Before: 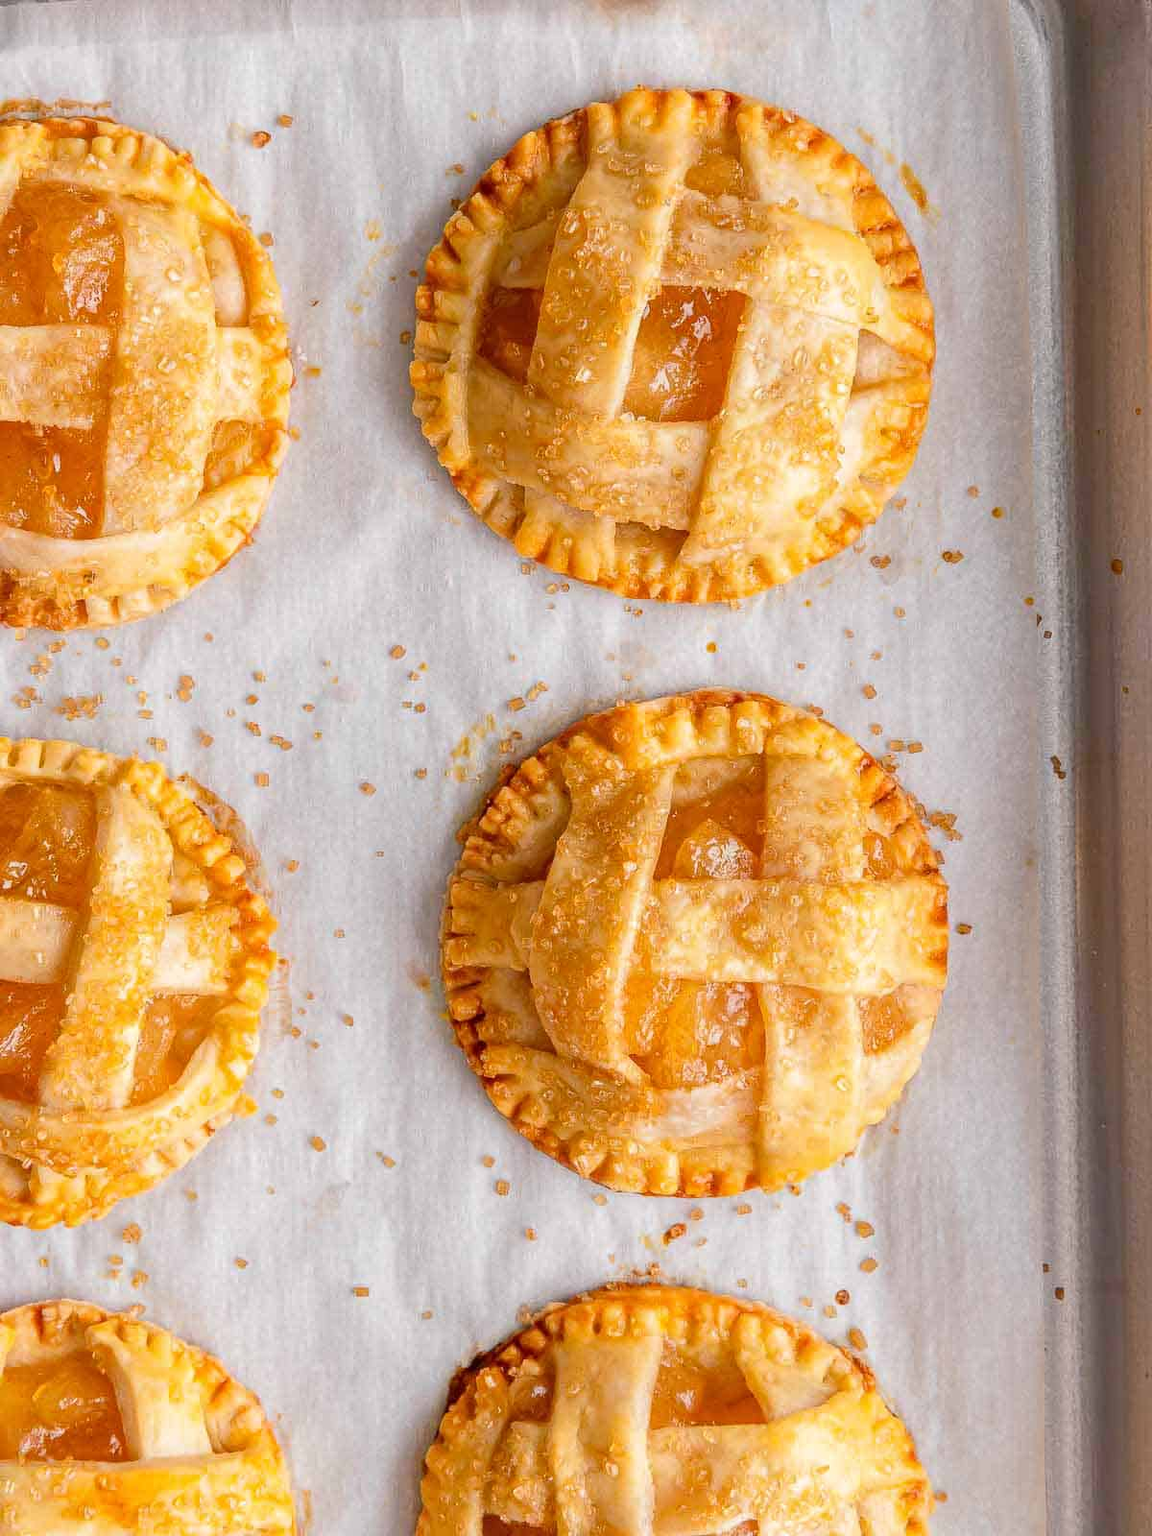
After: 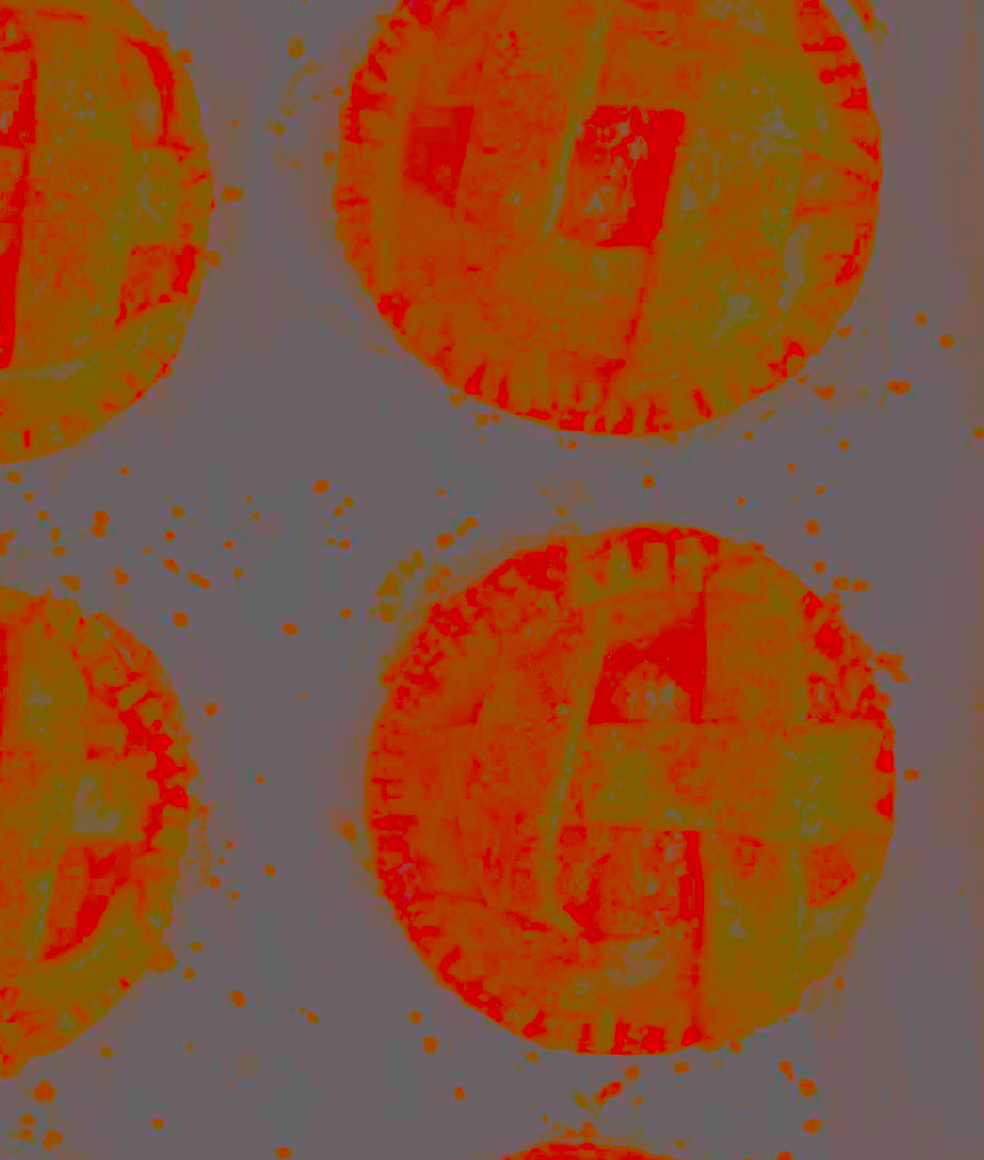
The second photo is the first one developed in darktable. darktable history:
shadows and highlights: shadows 59.39, highlights -60.54, soften with gaussian
crop: left 7.831%, top 12.065%, right 10.109%, bottom 15.427%
contrast brightness saturation: contrast -0.982, brightness -0.174, saturation 0.76
tone equalizer: -8 EV -1.81 EV, -7 EV -1.16 EV, -6 EV -1.6 EV
exposure: exposure 0.014 EV, compensate highlight preservation false
